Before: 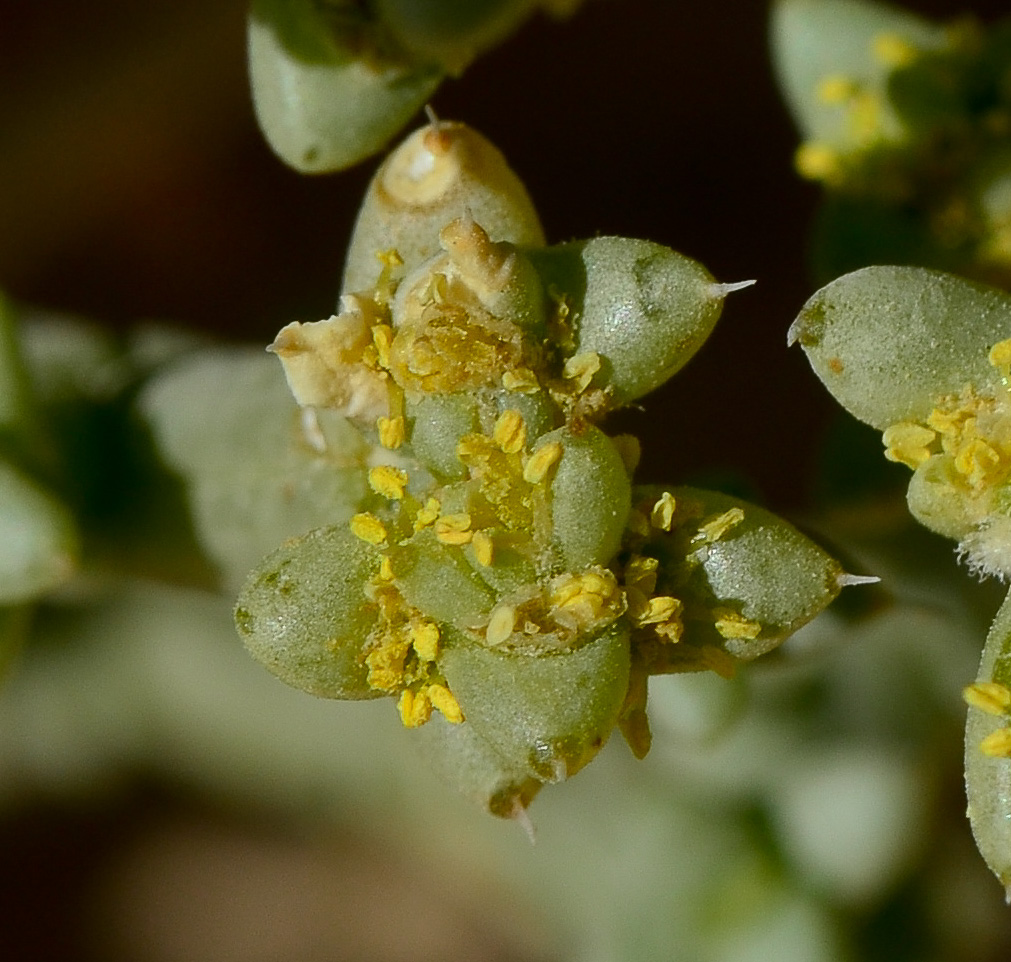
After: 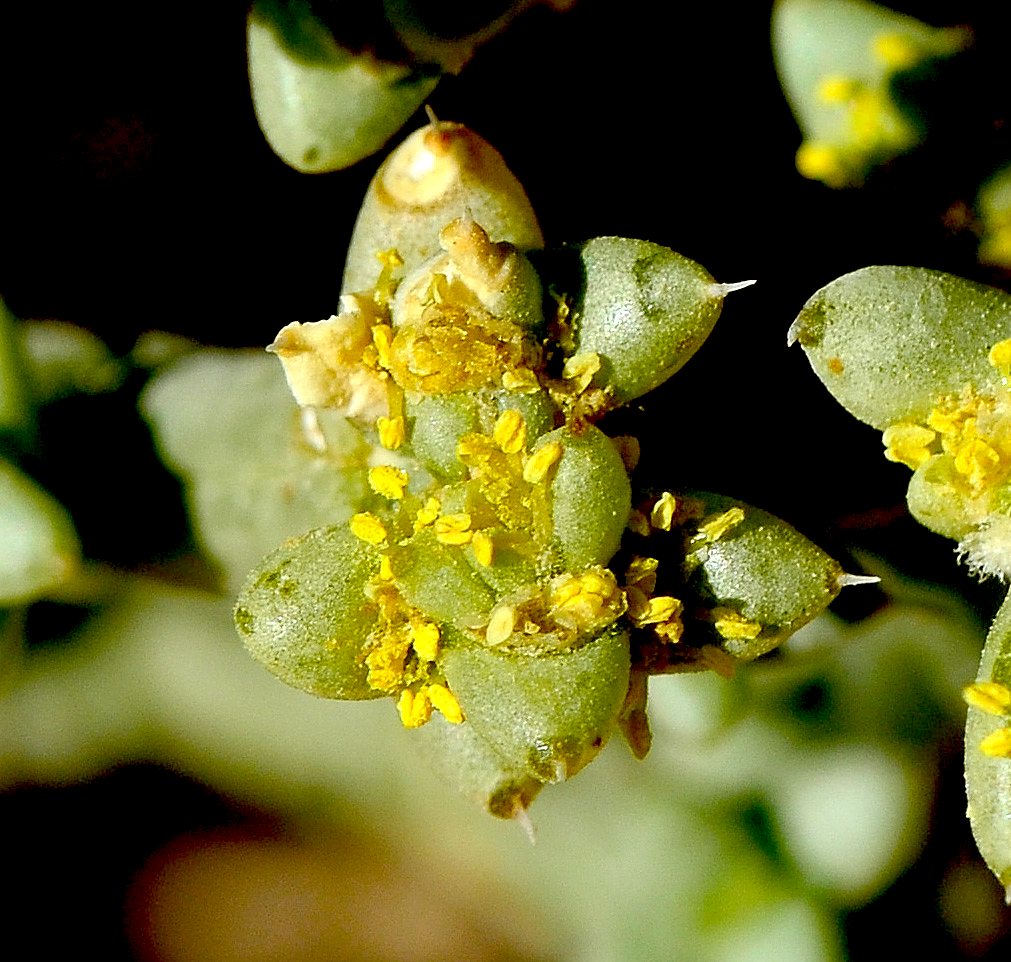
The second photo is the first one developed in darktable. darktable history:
exposure: black level correction 0.035, exposure 0.9 EV, compensate highlight preservation false
sharpen: amount 0.2
